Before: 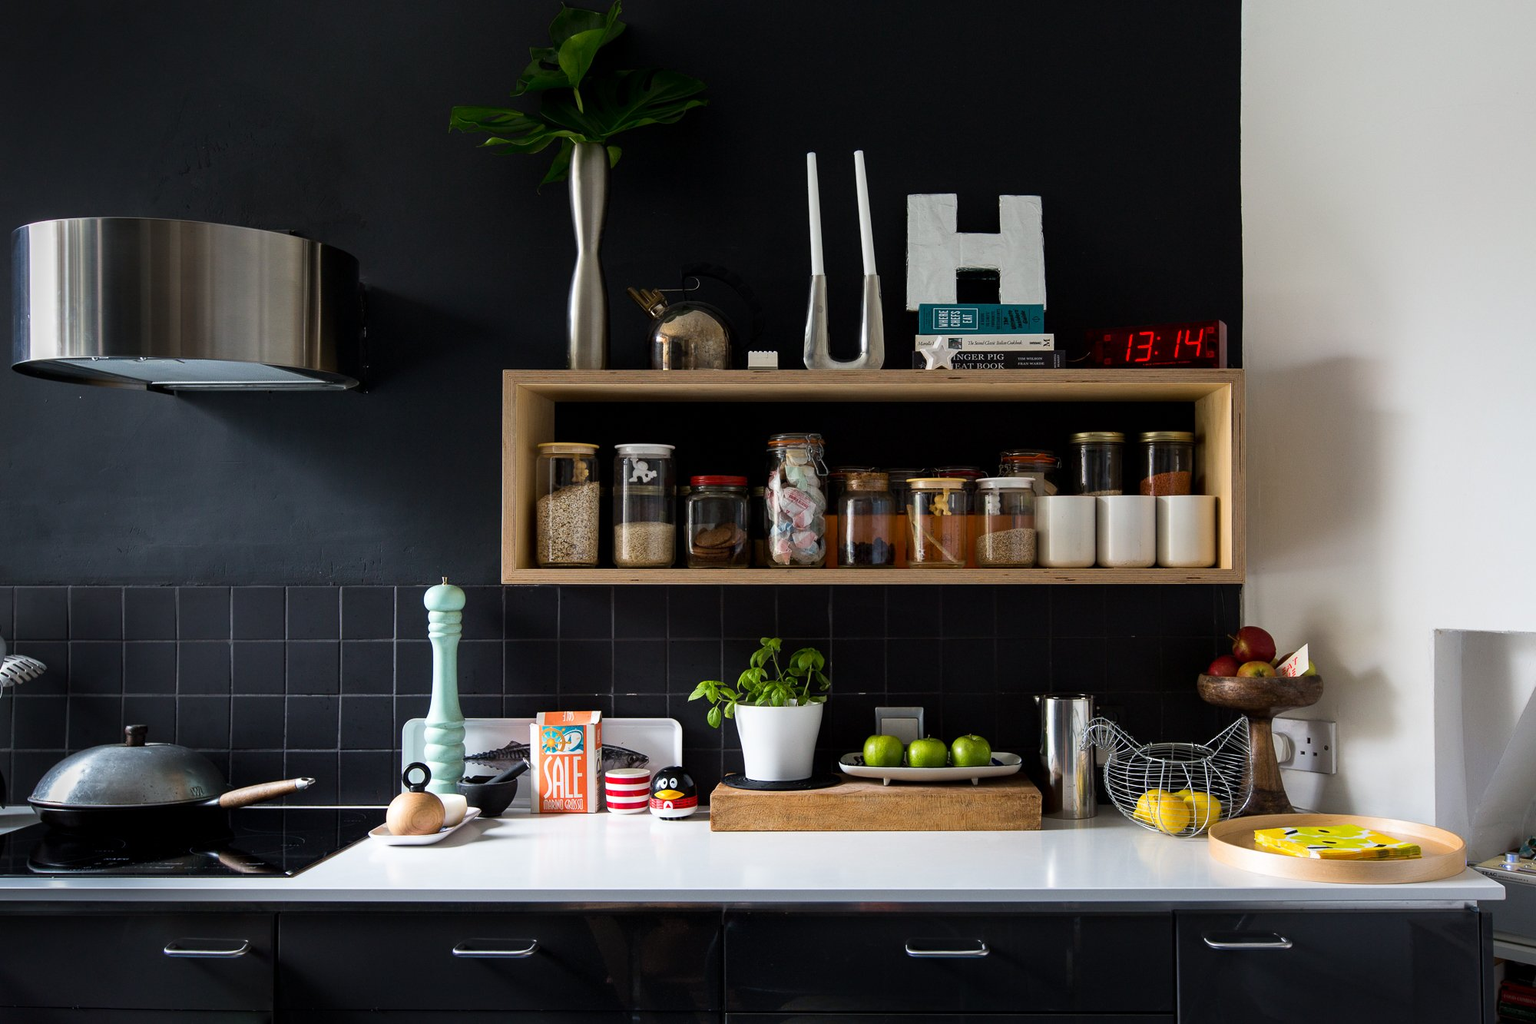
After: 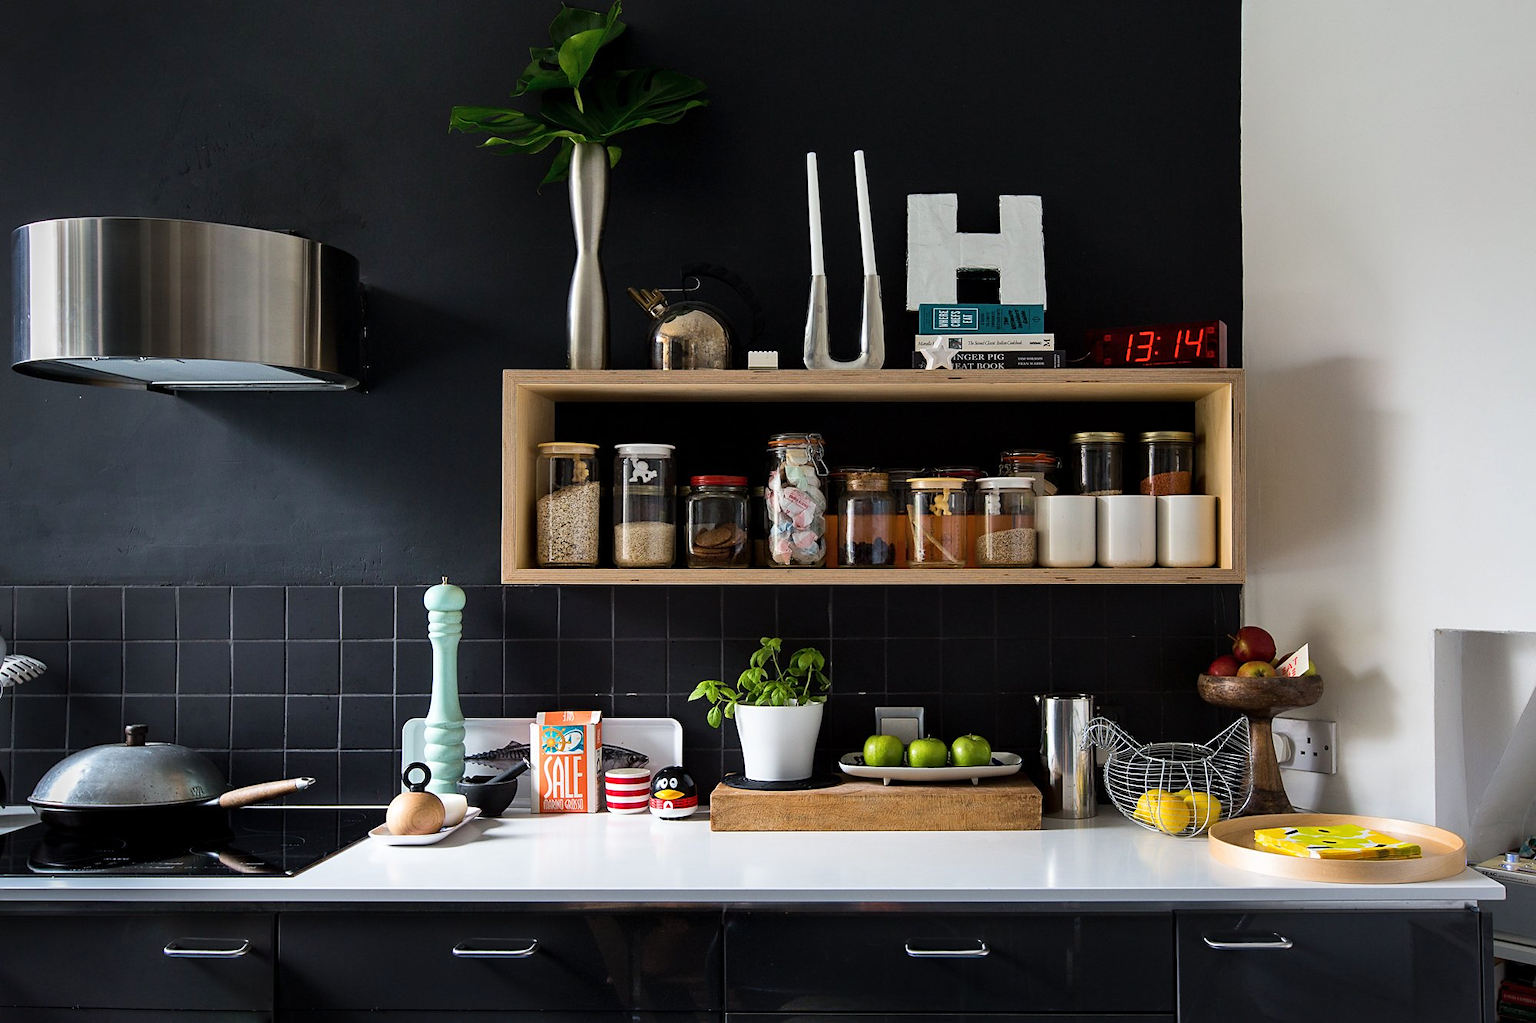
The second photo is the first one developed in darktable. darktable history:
shadows and highlights: shadows 37.32, highlights -27.94, soften with gaussian
sharpen: radius 1.878, amount 0.395, threshold 1.657
color correction: highlights b* -0.058
